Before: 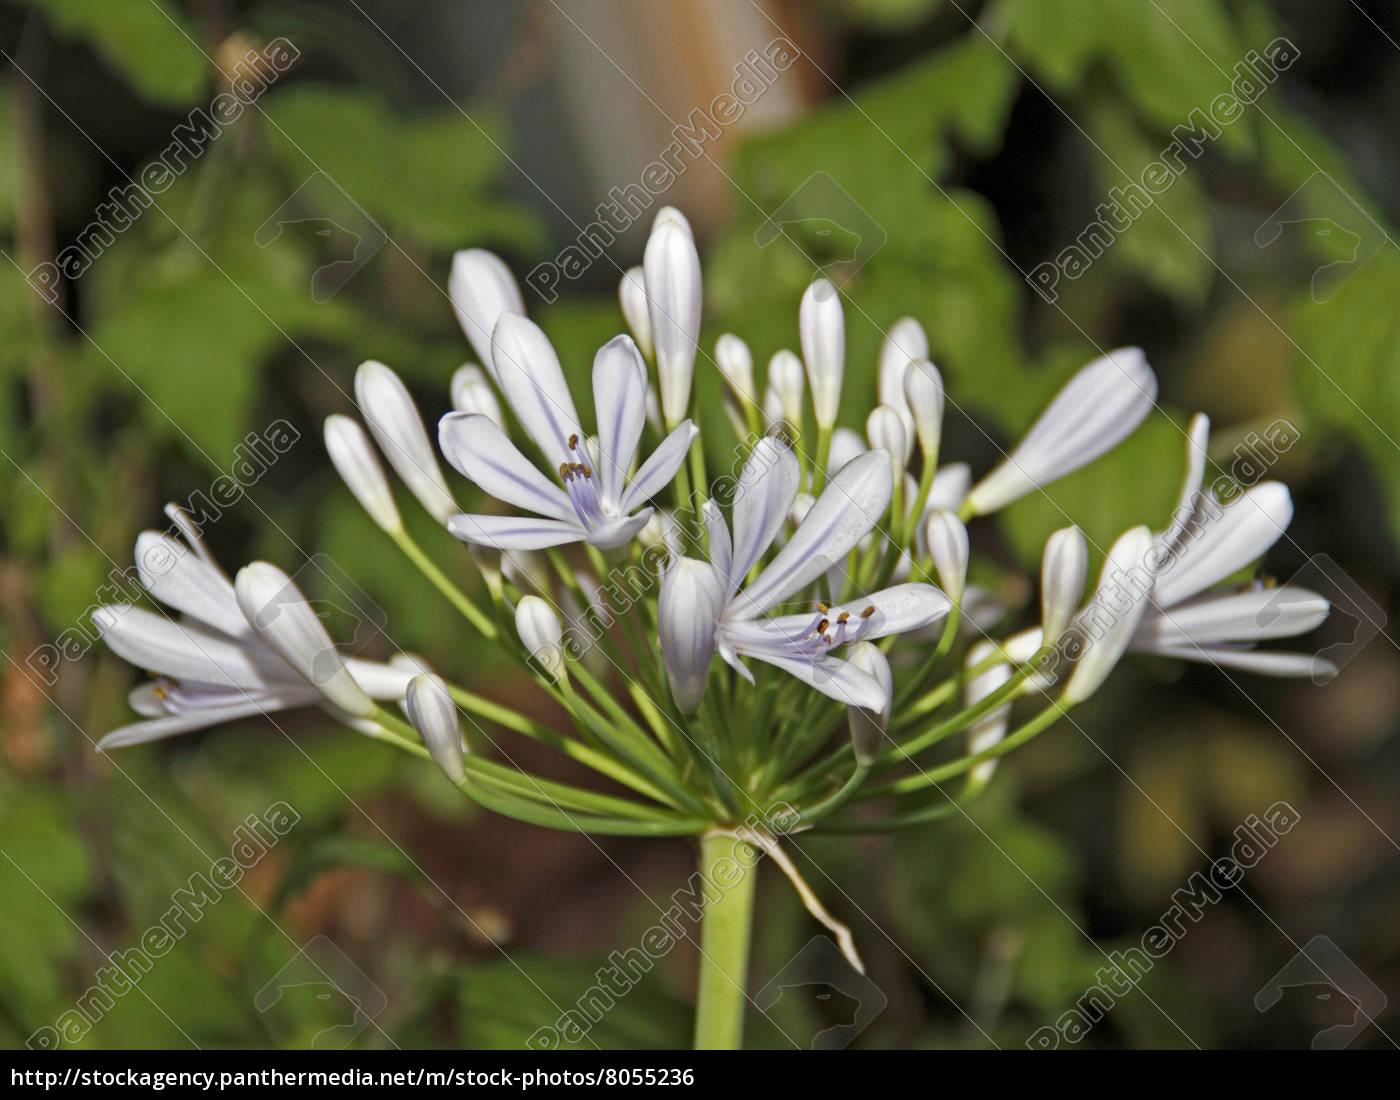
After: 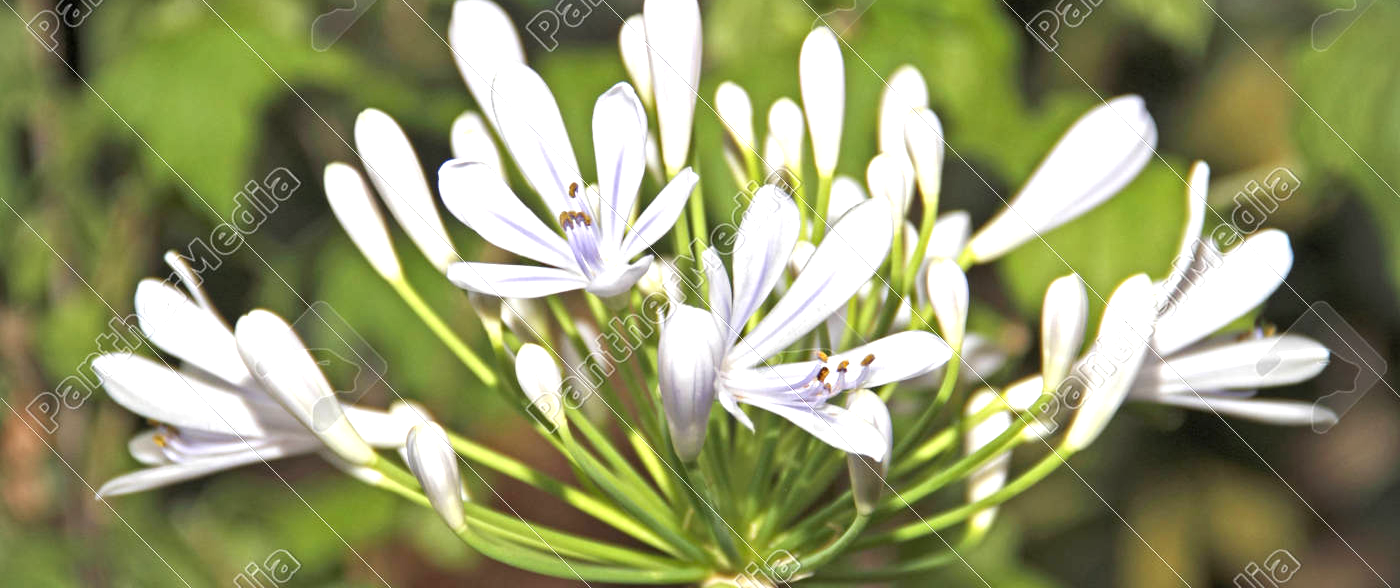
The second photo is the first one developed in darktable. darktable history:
vignetting: fall-off radius 61.06%
exposure: black level correction 0, exposure 1.127 EV, compensate highlight preservation false
crop and rotate: top 22.992%, bottom 23.486%
